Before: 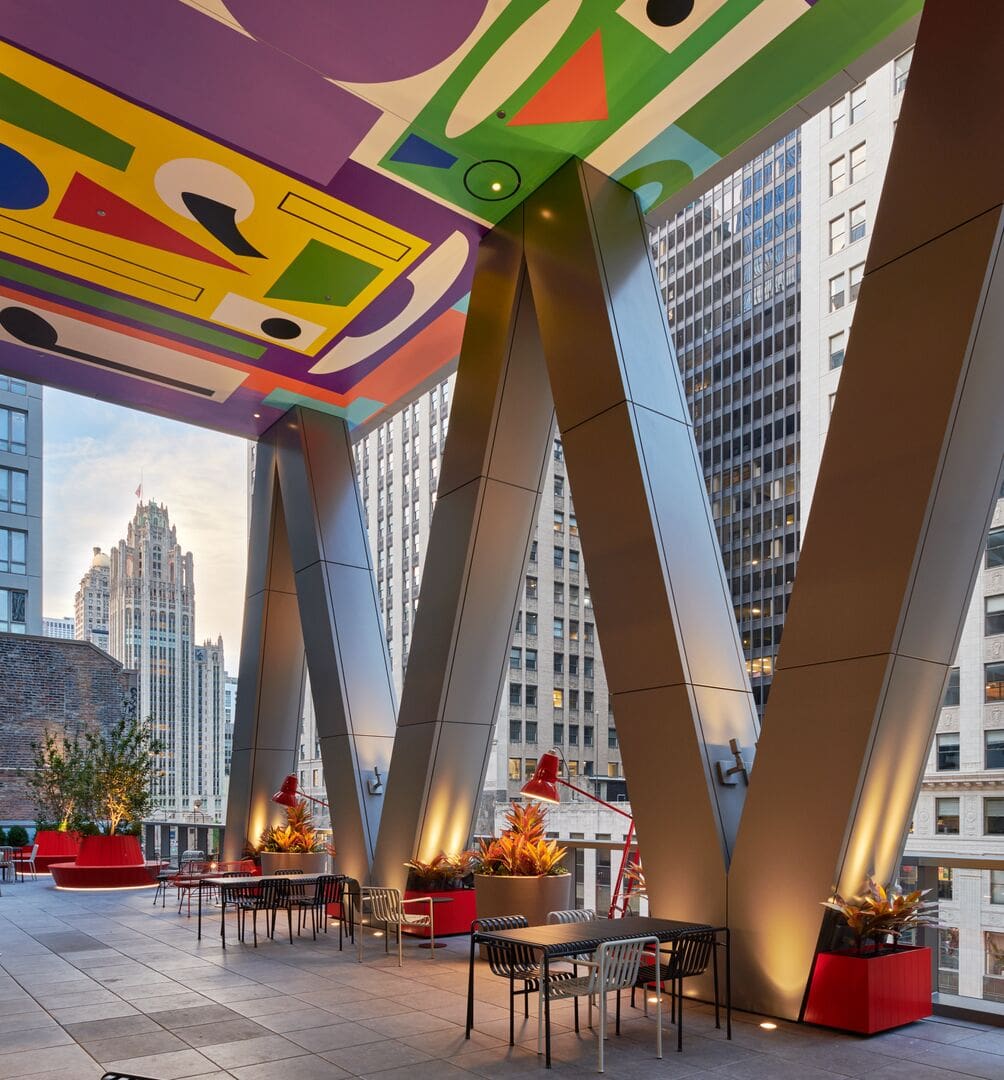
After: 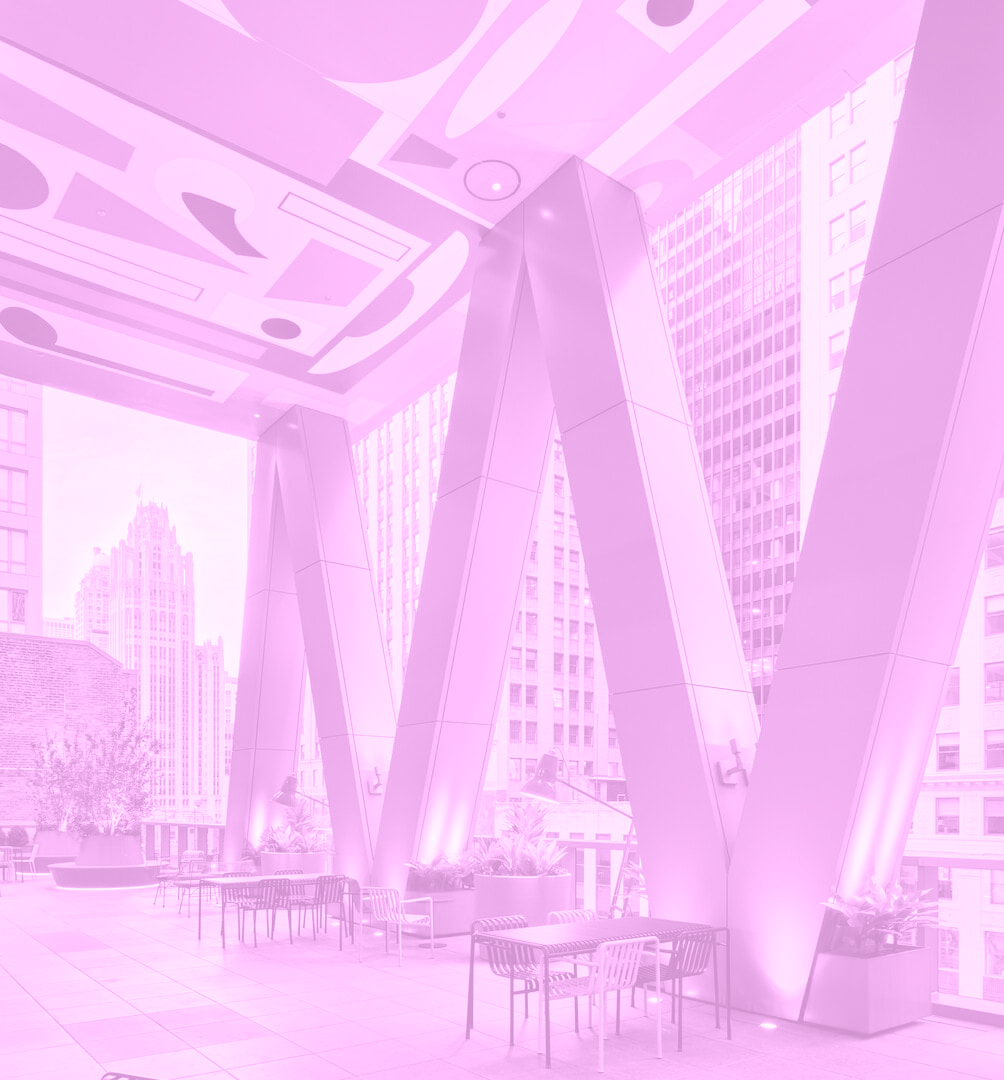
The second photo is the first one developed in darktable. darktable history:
exposure: black level correction 0, exposure 0.7 EV, compensate exposure bias true, compensate highlight preservation false
colorize: hue 331.2°, saturation 75%, source mix 30.28%, lightness 70.52%, version 1
